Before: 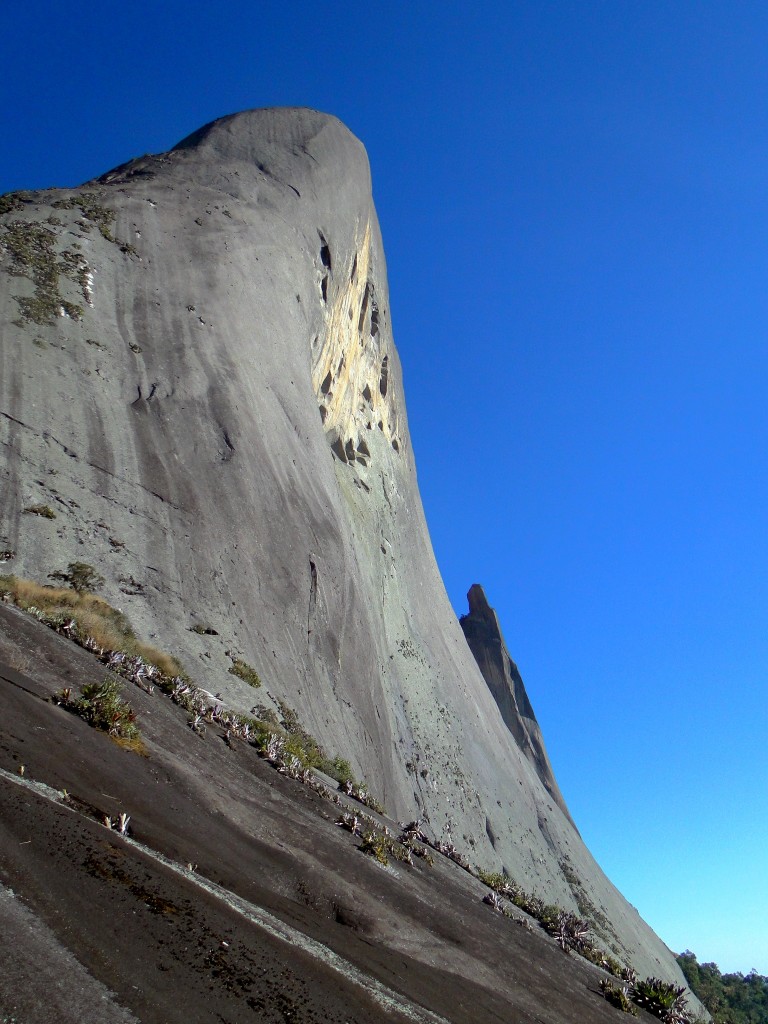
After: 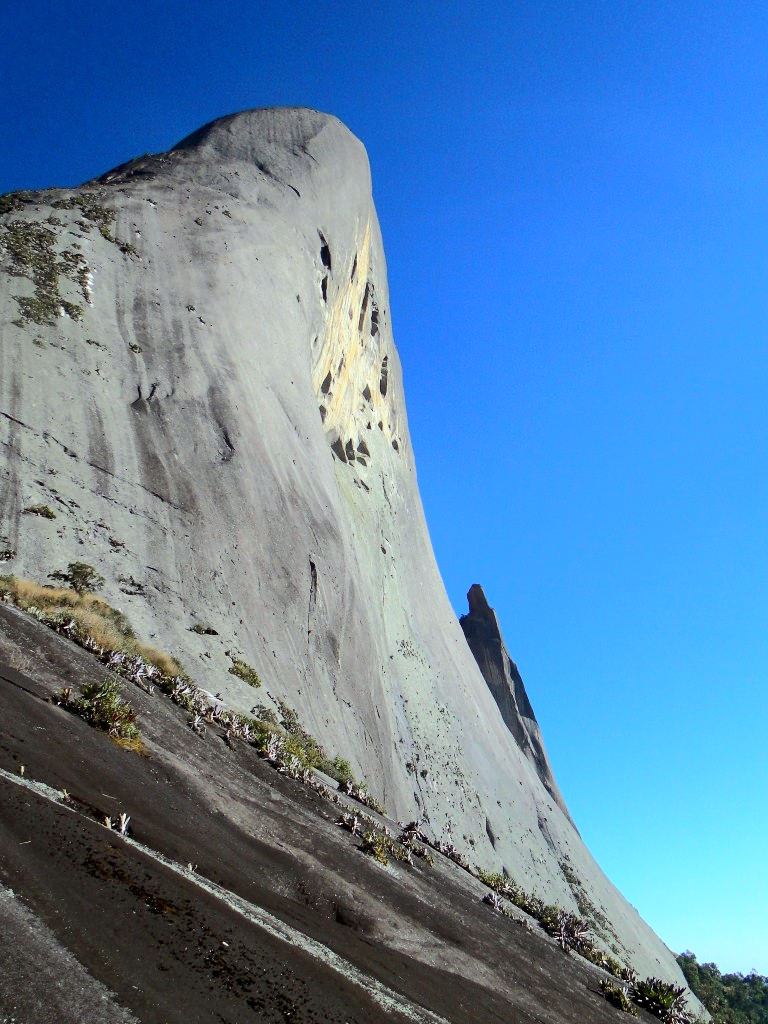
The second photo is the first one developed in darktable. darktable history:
white balance: red 0.978, blue 0.999
rgb curve: curves: ch0 [(0, 0) (0.284, 0.292) (0.505, 0.644) (1, 1)], compensate middle gray true
